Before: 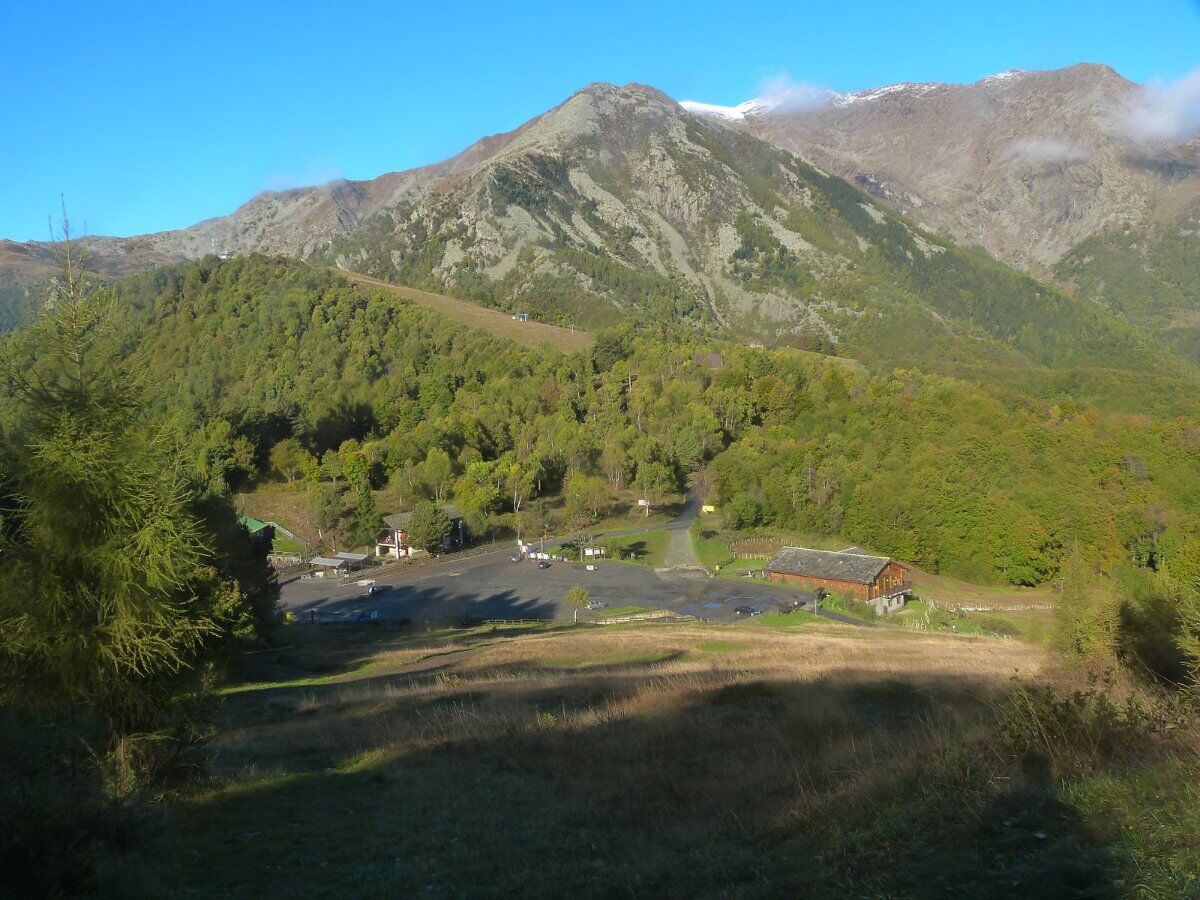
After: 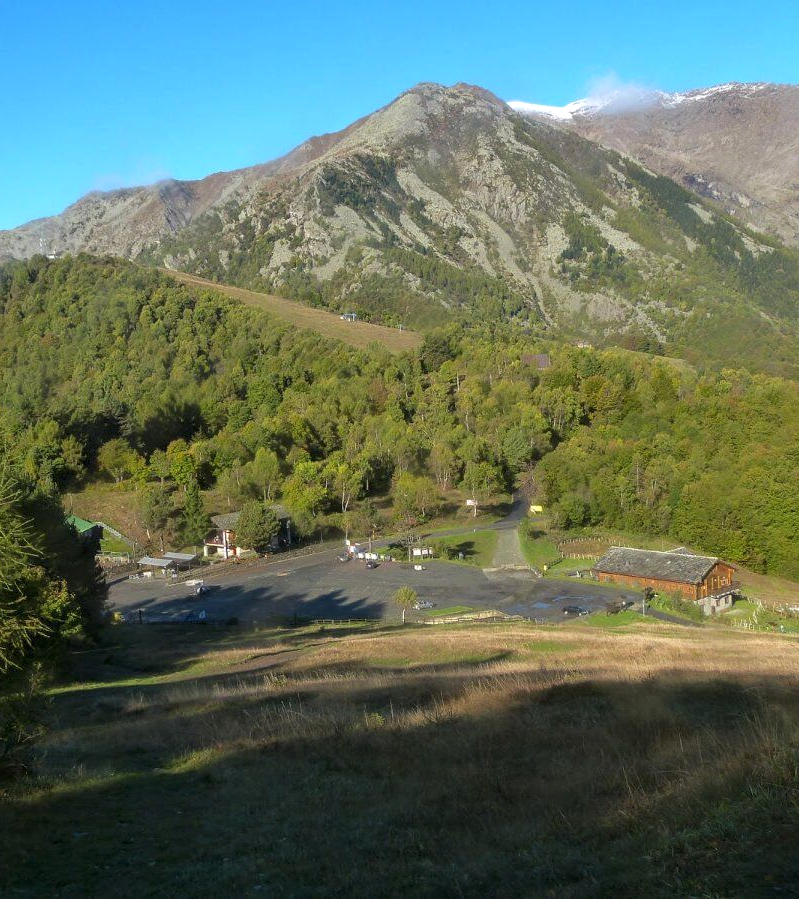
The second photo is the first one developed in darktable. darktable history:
color zones: curves: ch1 [(0, 0.523) (0.143, 0.545) (0.286, 0.52) (0.429, 0.506) (0.571, 0.503) (0.714, 0.503) (0.857, 0.508) (1, 0.523)]
local contrast: on, module defaults
crop and rotate: left 14.396%, right 18.973%
